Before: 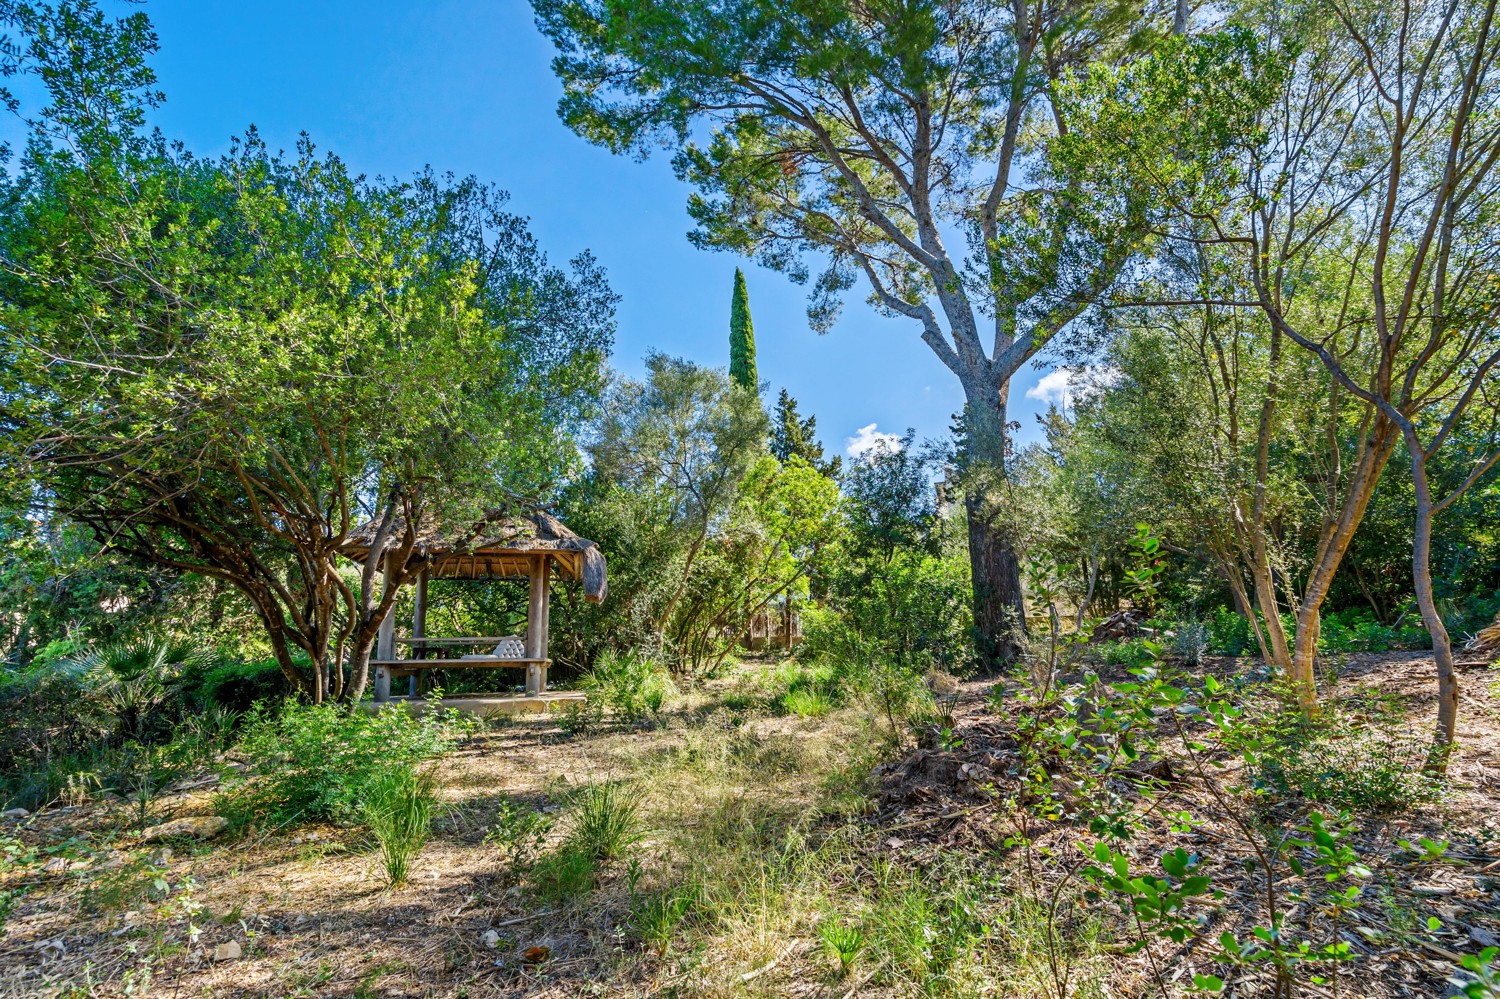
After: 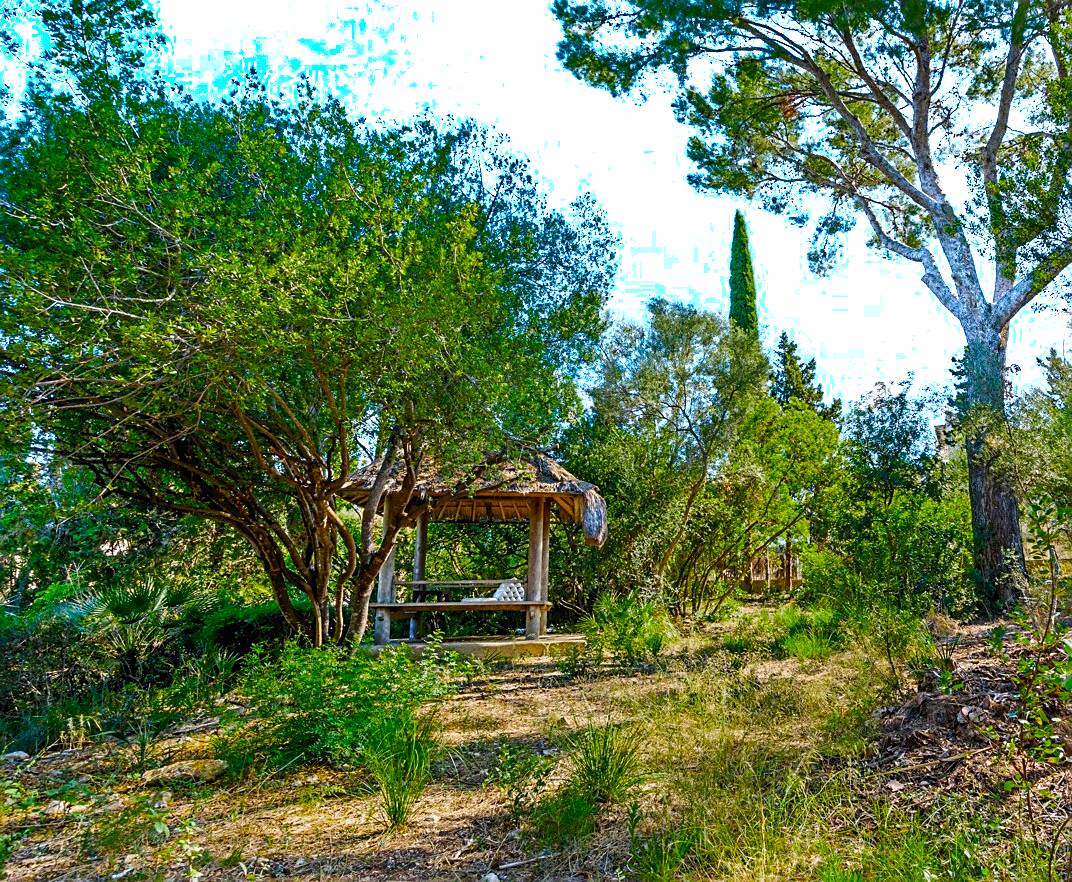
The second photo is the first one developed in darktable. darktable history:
contrast brightness saturation: saturation 0.1
exposure: compensate highlight preservation false
color zones: curves: ch0 [(0.203, 0.433) (0.607, 0.517) (0.697, 0.696) (0.705, 0.897)]
sharpen: on, module defaults
crop: top 5.803%, right 27.864%, bottom 5.804%
grain: on, module defaults
color balance rgb: linear chroma grading › global chroma 9.31%, global vibrance 41.49%
